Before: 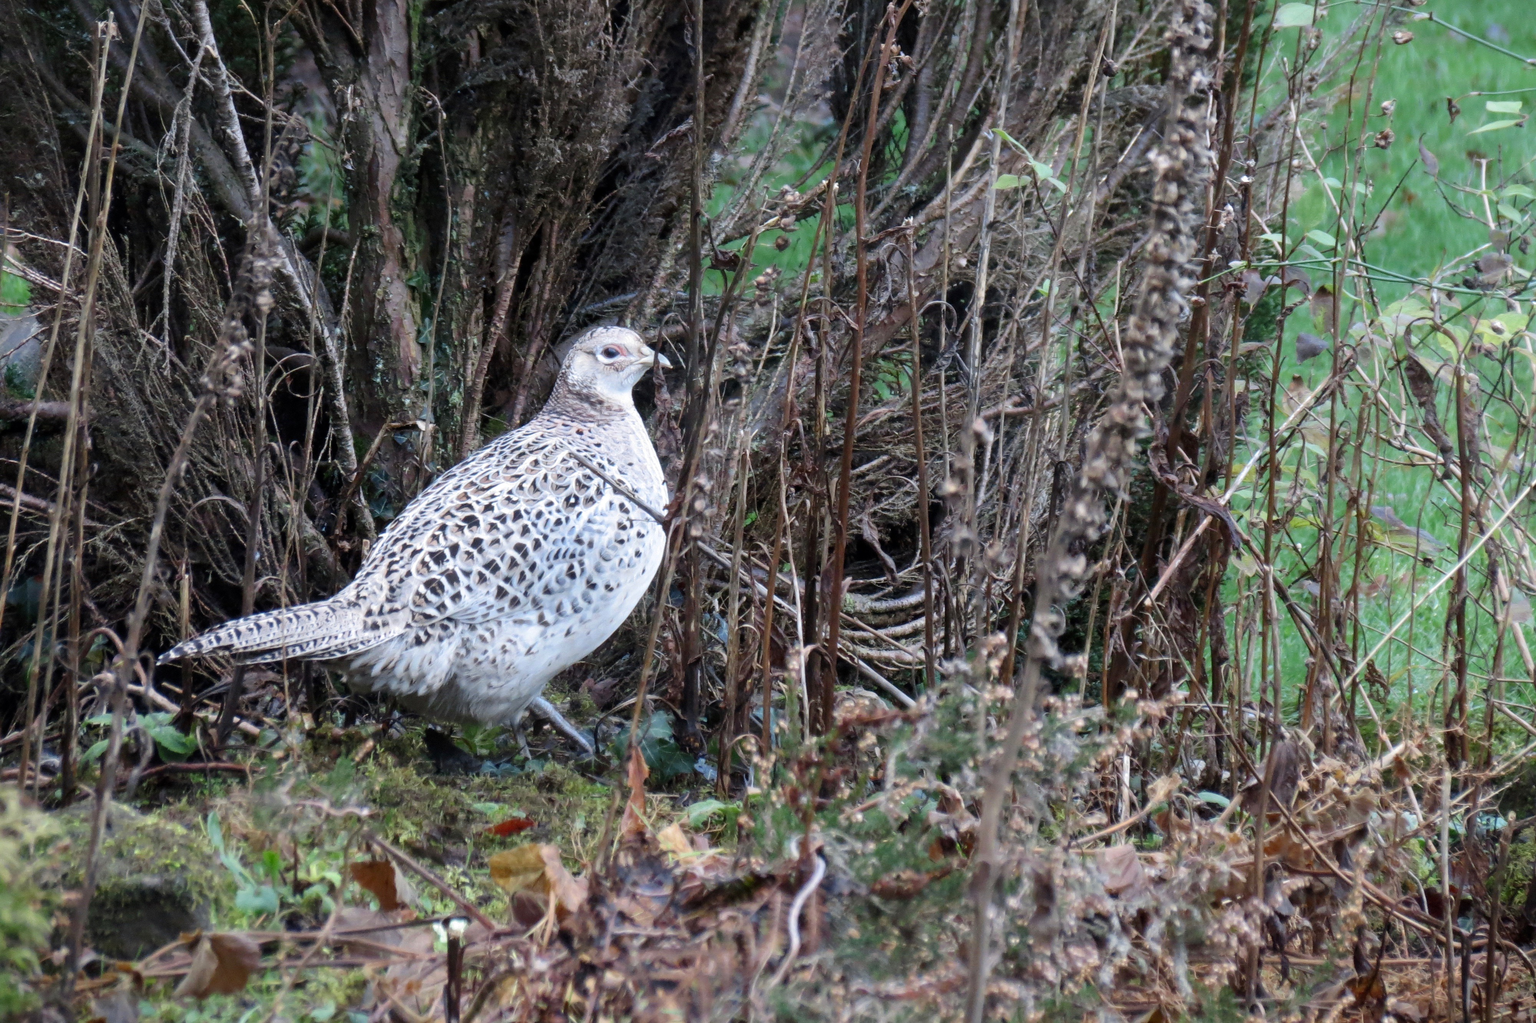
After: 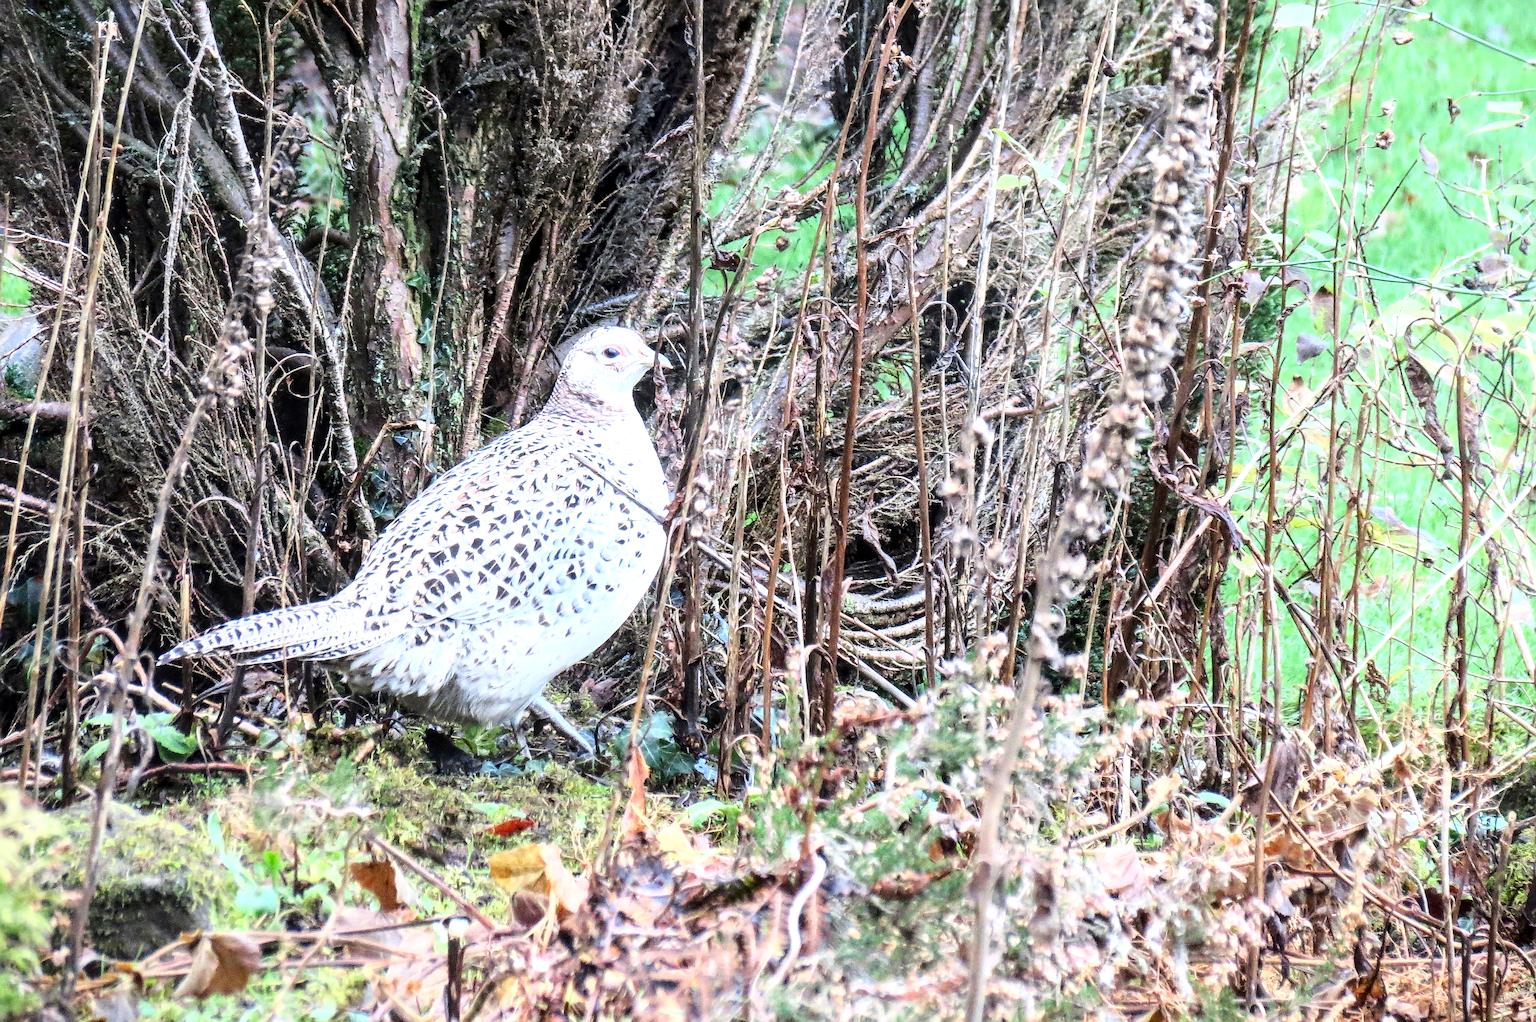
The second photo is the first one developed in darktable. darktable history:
exposure: black level correction 0.001, exposure 0.958 EV, compensate highlight preservation false
sharpen: amount 0.748
local contrast: on, module defaults
base curve: curves: ch0 [(0, 0) (0.028, 0.03) (0.121, 0.232) (0.46, 0.748) (0.859, 0.968) (1, 1)]
